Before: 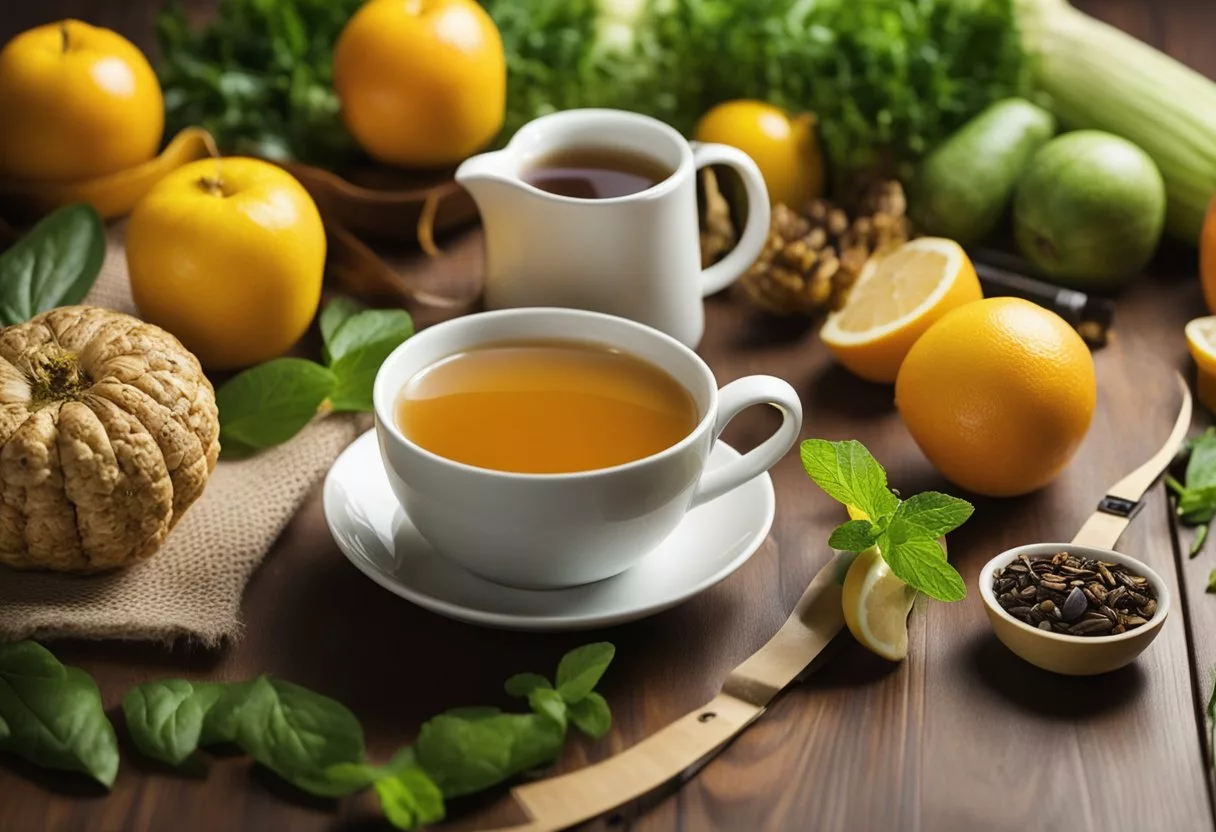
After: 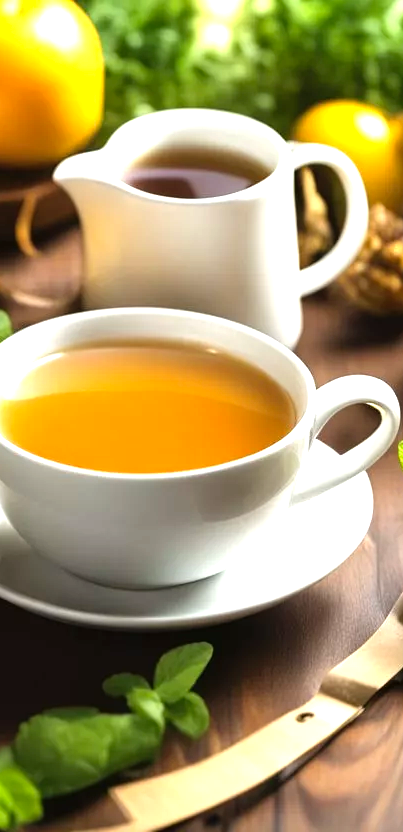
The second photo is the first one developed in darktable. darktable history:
crop: left 33.071%, right 33.78%
levels: levels [0, 0.352, 0.703]
